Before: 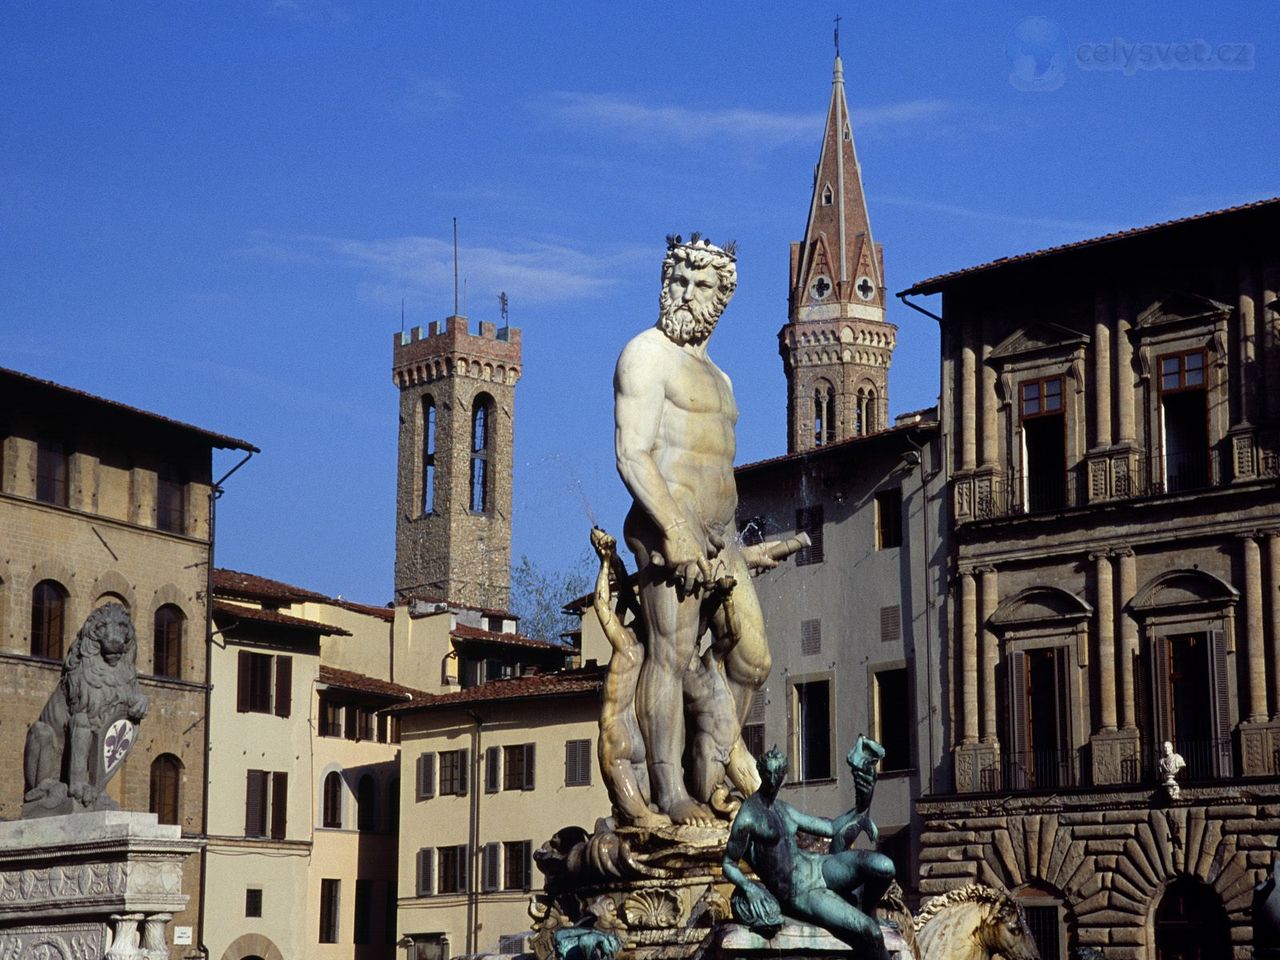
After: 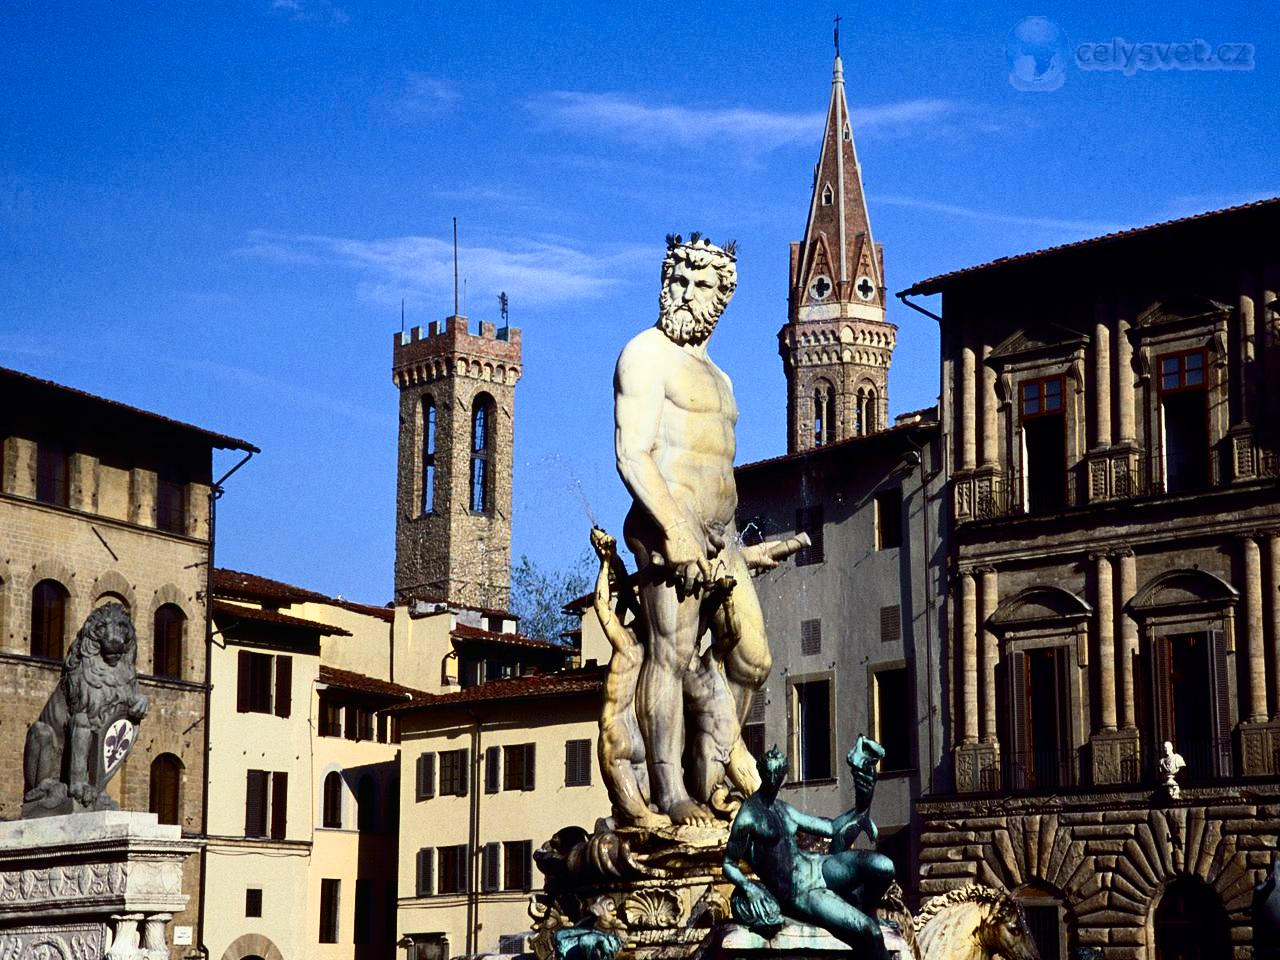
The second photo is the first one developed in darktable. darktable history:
contrast brightness saturation: contrast 0.402, brightness 0.046, saturation 0.263
